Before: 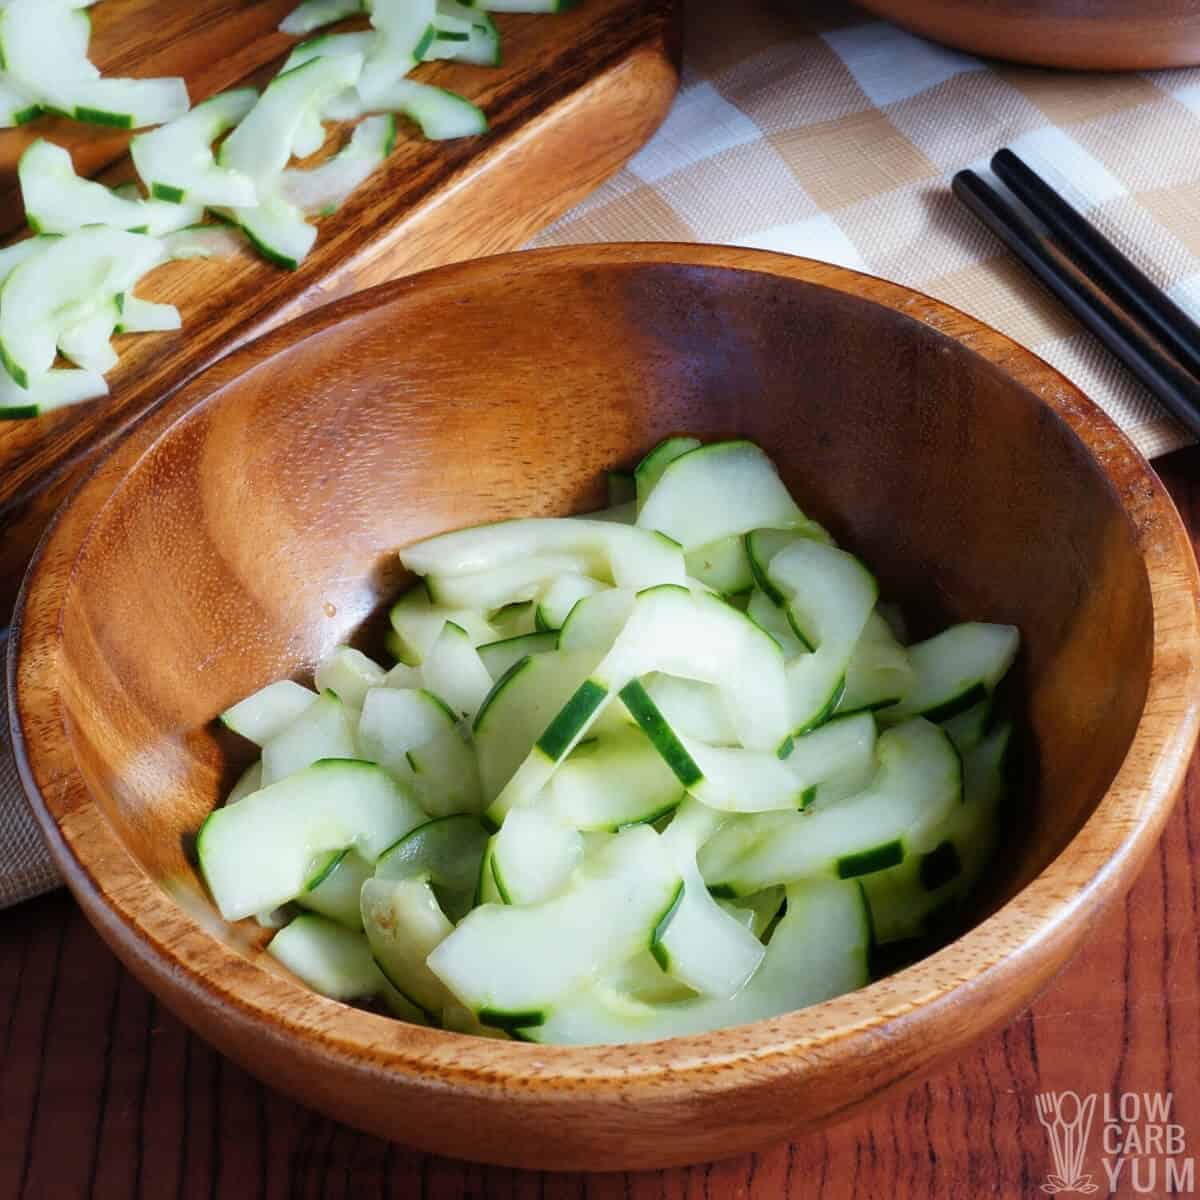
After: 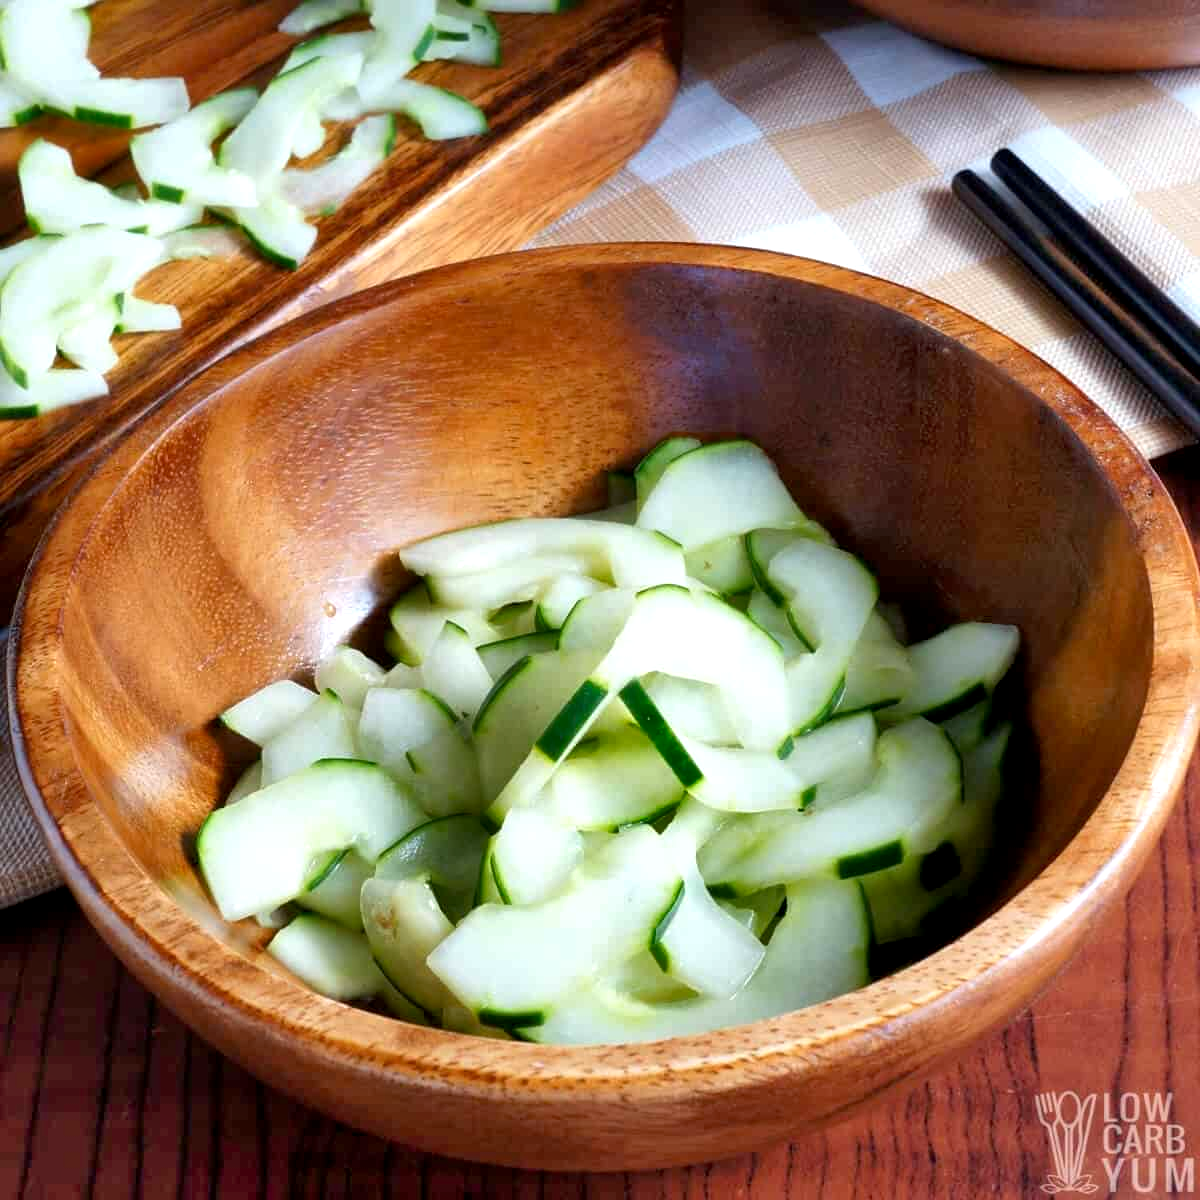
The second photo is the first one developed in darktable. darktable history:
tone equalizer: on, module defaults
exposure: black level correction 0.003, exposure 0.383 EV, compensate highlight preservation false
shadows and highlights: soften with gaussian
